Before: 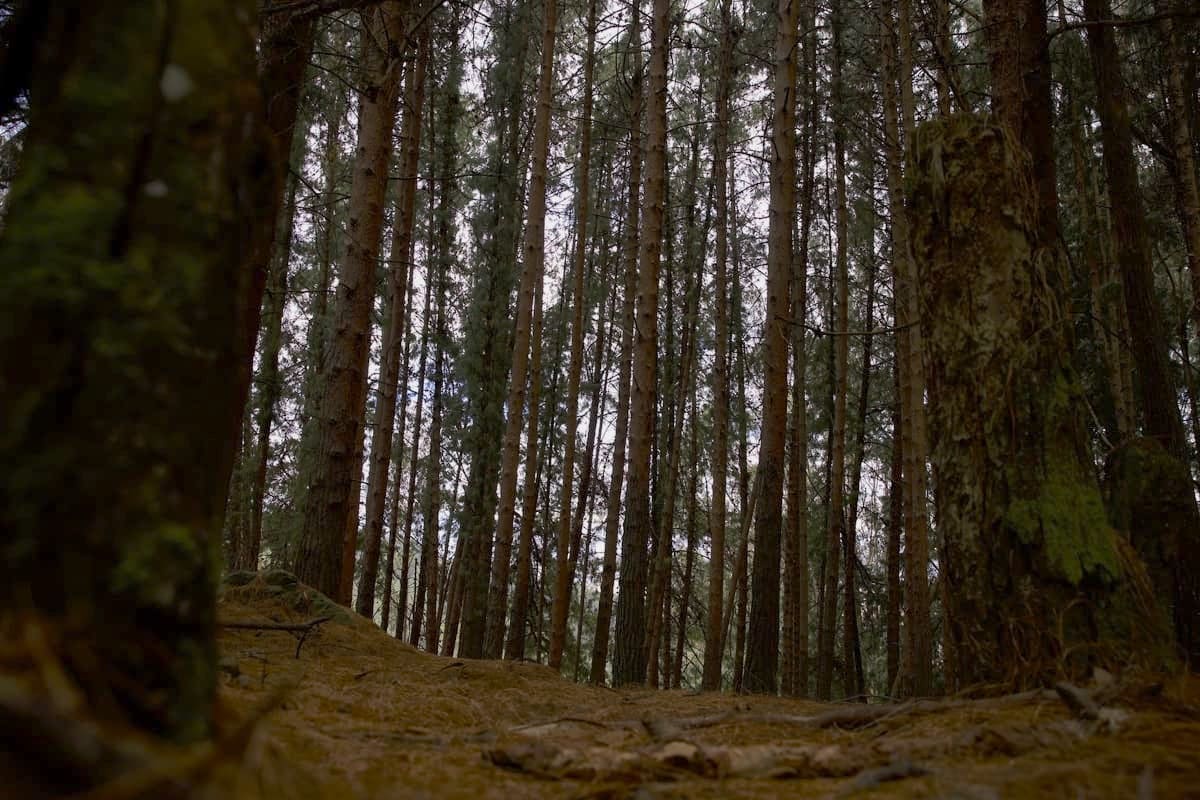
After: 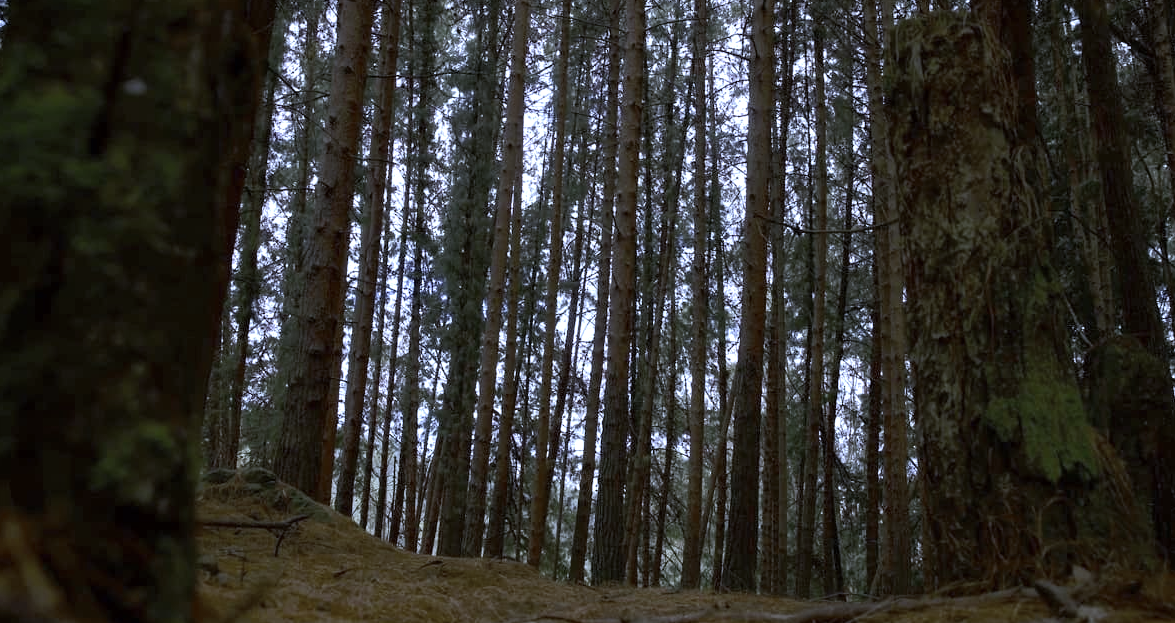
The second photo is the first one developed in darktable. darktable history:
exposure: exposure 0.2 EV, compensate highlight preservation false
crop and rotate: left 1.814%, top 12.818%, right 0.25%, bottom 9.225%
white balance: red 0.871, blue 1.249
color zones: curves: ch0 [(0, 0.5) (0.125, 0.4) (0.25, 0.5) (0.375, 0.4) (0.5, 0.4) (0.625, 0.6) (0.75, 0.6) (0.875, 0.5)]; ch1 [(0, 0.35) (0.125, 0.45) (0.25, 0.35) (0.375, 0.35) (0.5, 0.35) (0.625, 0.35) (0.75, 0.45) (0.875, 0.35)]; ch2 [(0, 0.6) (0.125, 0.5) (0.25, 0.5) (0.375, 0.6) (0.5, 0.6) (0.625, 0.5) (0.75, 0.5) (0.875, 0.5)]
